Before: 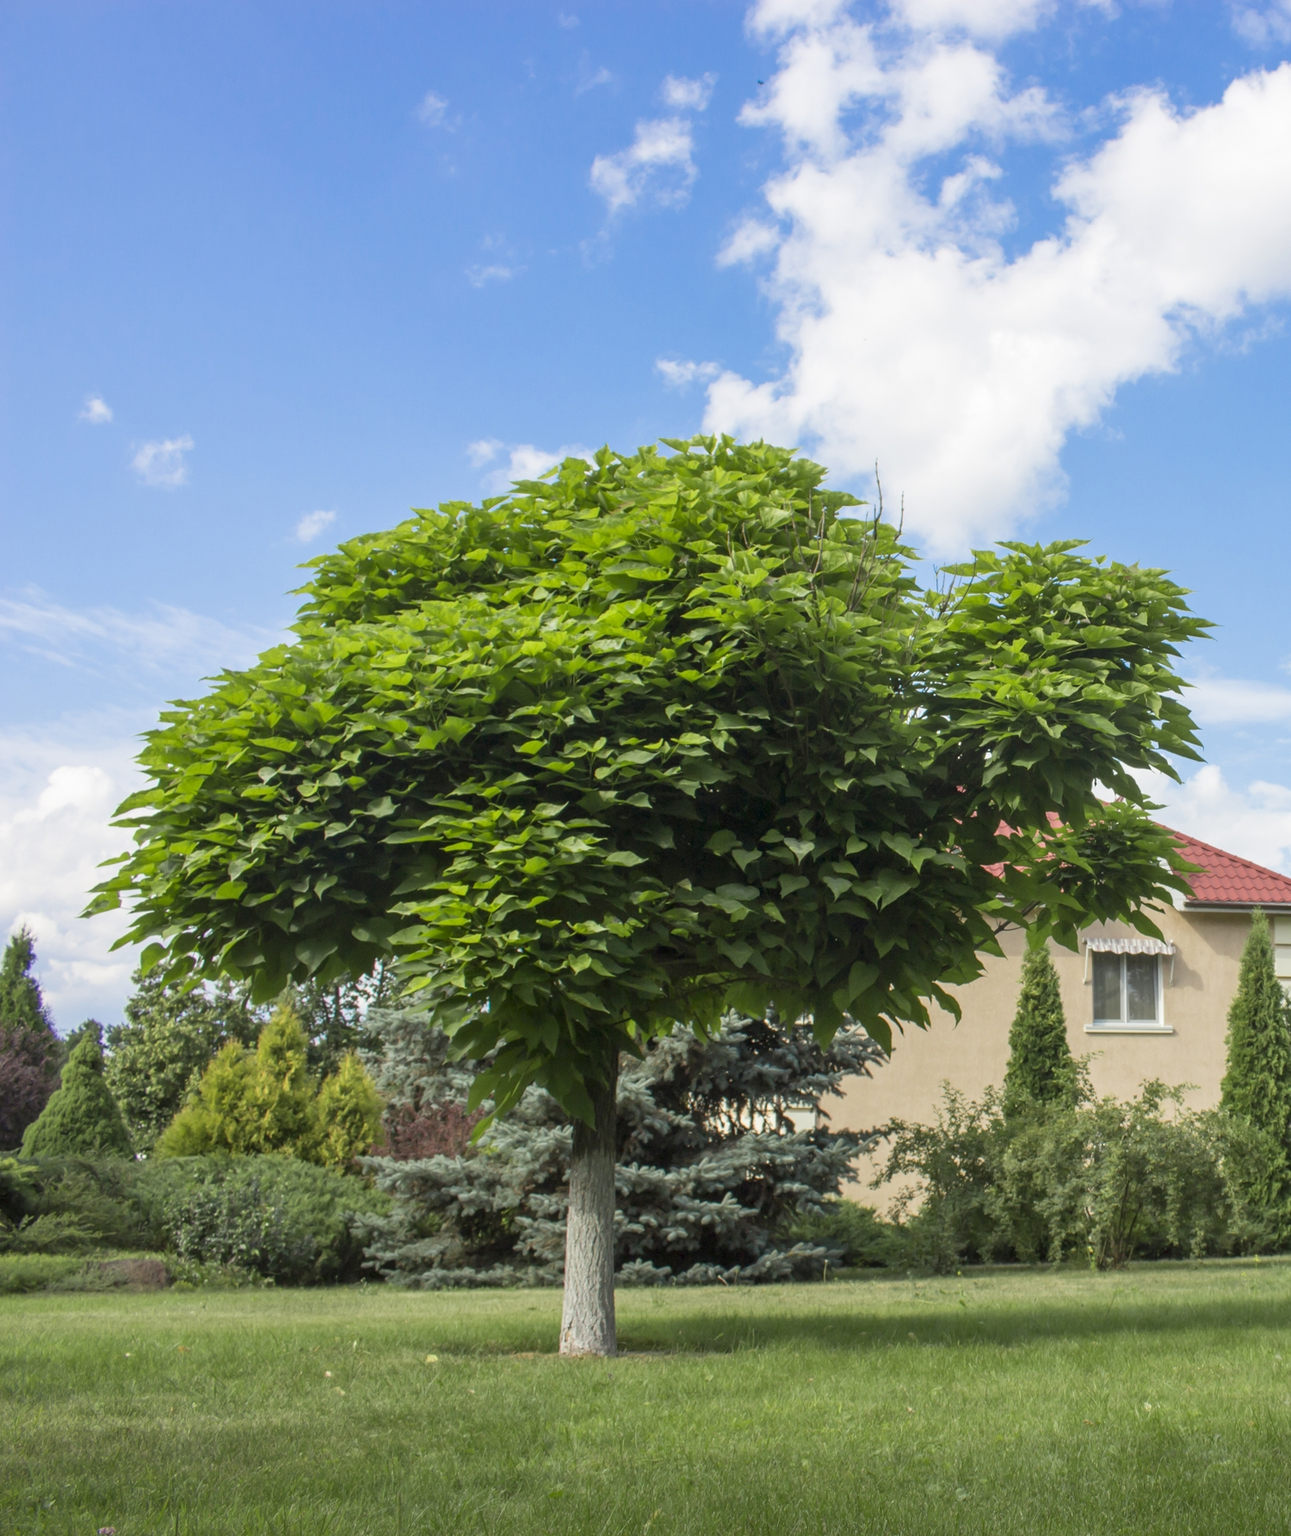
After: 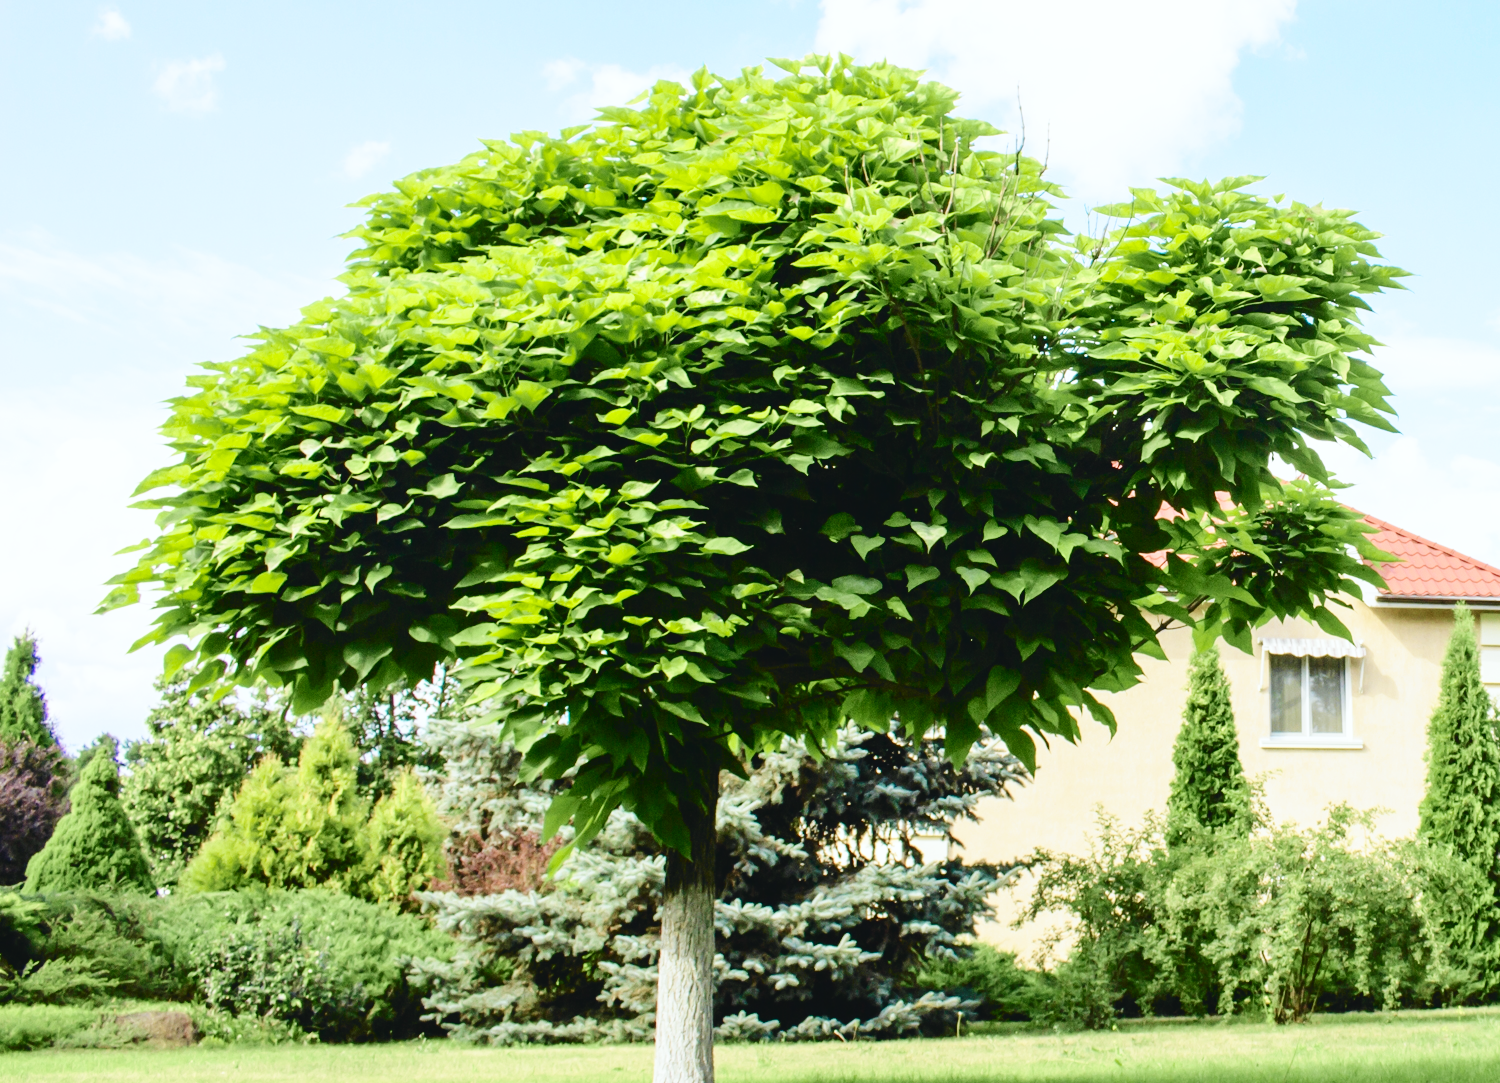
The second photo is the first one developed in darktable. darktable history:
base curve: curves: ch0 [(0, 0) (0, 0) (0.002, 0.001) (0.008, 0.003) (0.019, 0.011) (0.037, 0.037) (0.064, 0.11) (0.102, 0.232) (0.152, 0.379) (0.216, 0.524) (0.296, 0.665) (0.394, 0.789) (0.512, 0.881) (0.651, 0.945) (0.813, 0.986) (1, 1)], preserve colors none
crop and rotate: top 25.357%, bottom 13.942%
tone curve: curves: ch0 [(0, 0.046) (0.037, 0.056) (0.176, 0.162) (0.33, 0.331) (0.432, 0.475) (0.601, 0.665) (0.843, 0.876) (1, 1)]; ch1 [(0, 0) (0.339, 0.349) (0.445, 0.42) (0.476, 0.47) (0.497, 0.492) (0.523, 0.514) (0.557, 0.558) (0.632, 0.615) (0.728, 0.746) (1, 1)]; ch2 [(0, 0) (0.327, 0.324) (0.417, 0.44) (0.46, 0.453) (0.502, 0.495) (0.526, 0.52) (0.54, 0.55) (0.606, 0.626) (0.745, 0.704) (1, 1)], color space Lab, independent channels, preserve colors none
